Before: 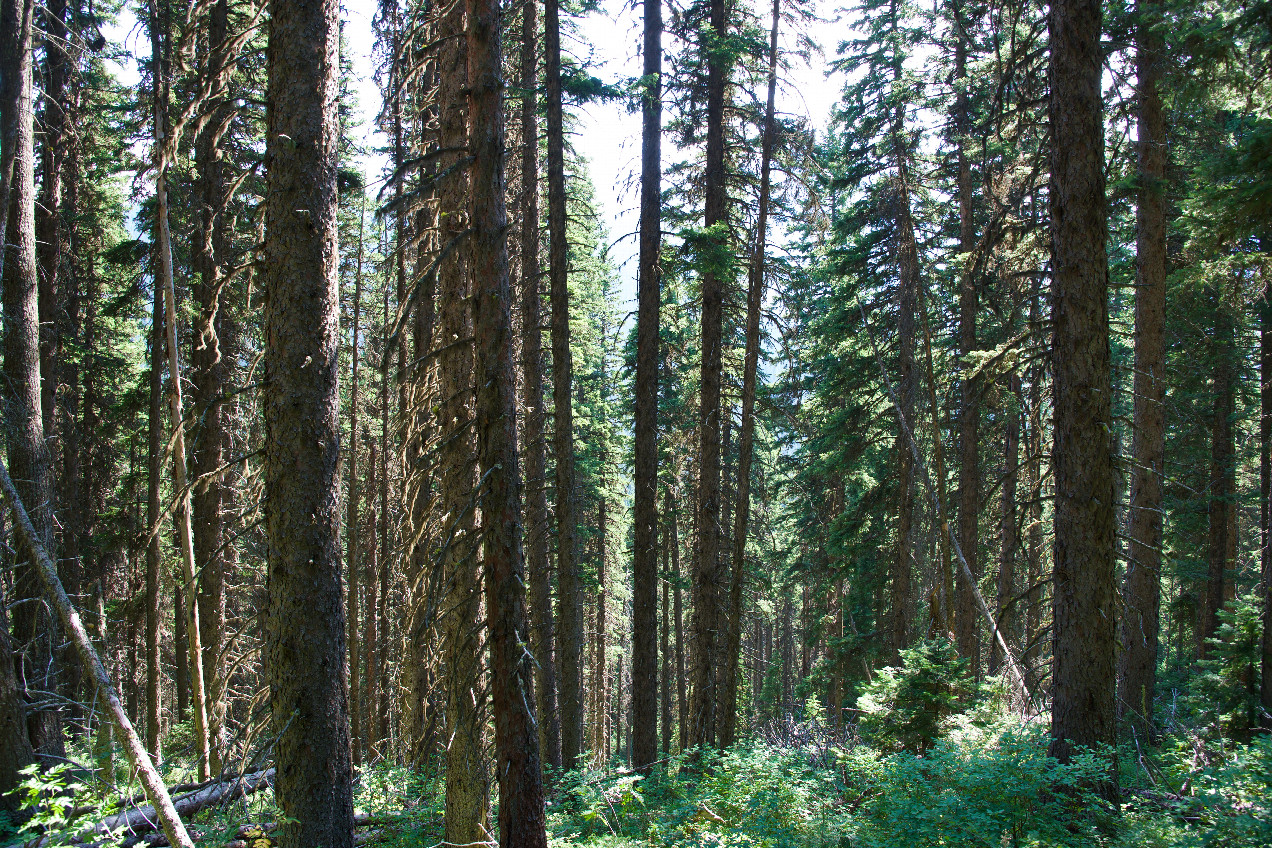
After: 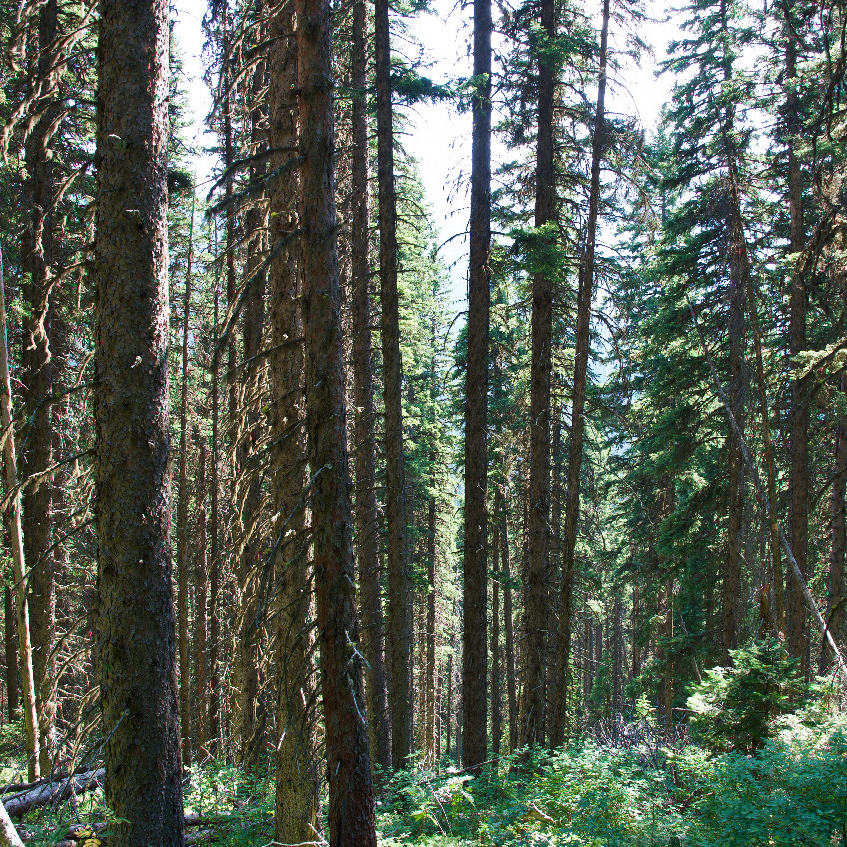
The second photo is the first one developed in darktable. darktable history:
crop and rotate: left 13.449%, right 19.955%
